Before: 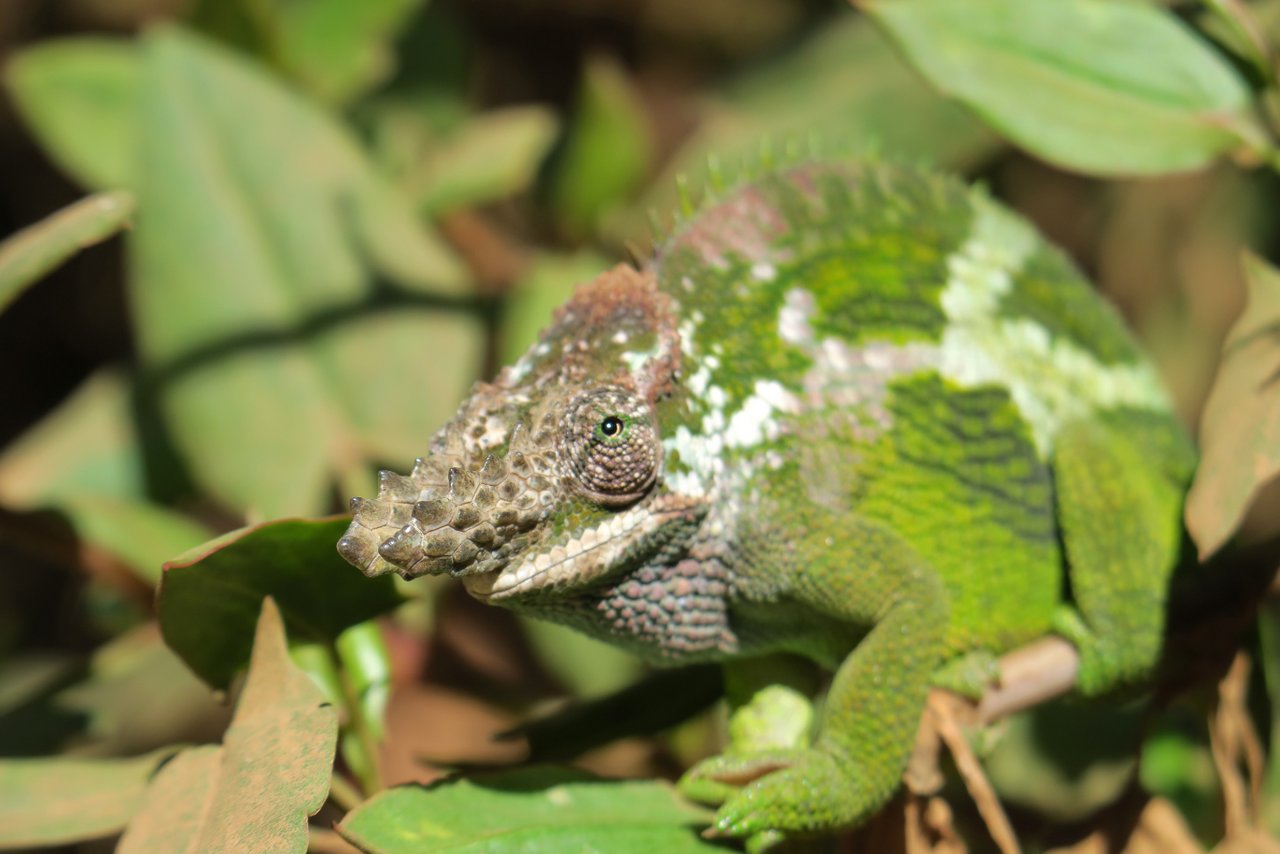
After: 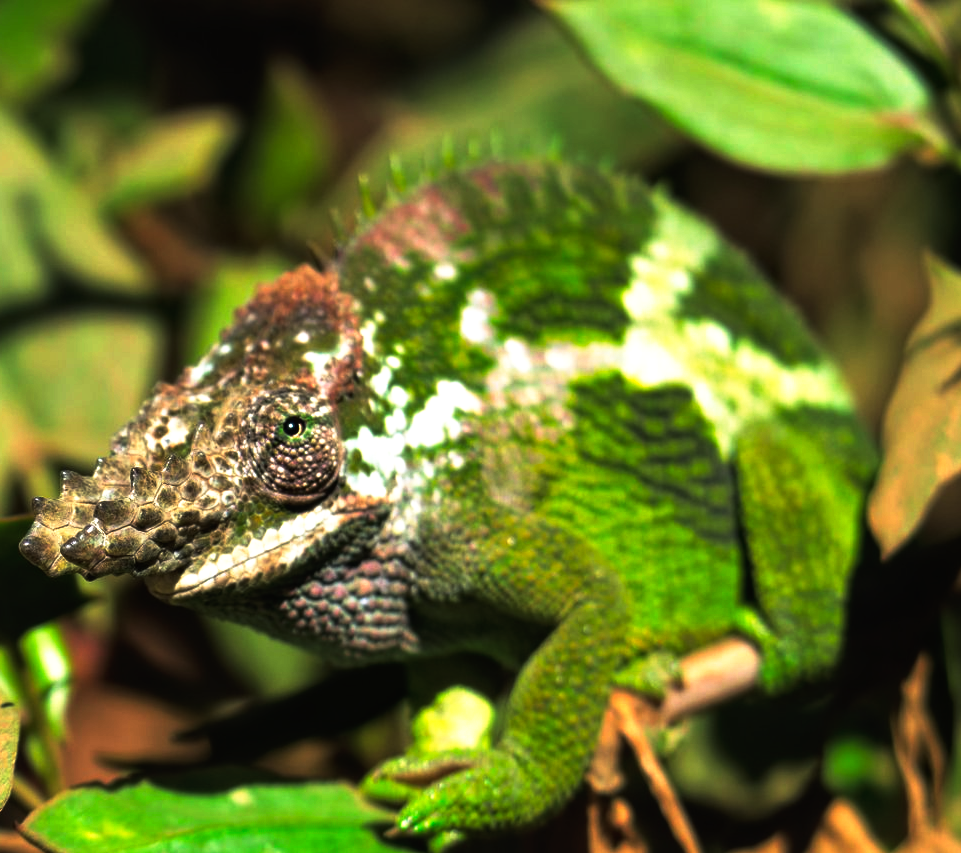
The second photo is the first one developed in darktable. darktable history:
crop and rotate: left 24.865%
tone curve: curves: ch0 [(0.003, 0.023) (0.071, 0.052) (0.236, 0.197) (0.466, 0.557) (0.631, 0.764) (0.806, 0.906) (1, 1)]; ch1 [(0, 0) (0.262, 0.227) (0.417, 0.386) (0.469, 0.467) (0.502, 0.51) (0.528, 0.521) (0.573, 0.555) (0.605, 0.621) (0.644, 0.671) (0.686, 0.728) (0.994, 0.987)]; ch2 [(0, 0) (0.262, 0.188) (0.385, 0.353) (0.427, 0.424) (0.495, 0.502) (0.531, 0.555) (0.583, 0.632) (0.644, 0.748) (1, 1)], preserve colors none
base curve: curves: ch0 [(0, 0) (0.564, 0.291) (0.802, 0.731) (1, 1)], preserve colors none
local contrast: highlights 102%, shadows 99%, detail 119%, midtone range 0.2
tone equalizer: -8 EV -0.428 EV, -7 EV -0.423 EV, -6 EV -0.357 EV, -5 EV -0.197 EV, -3 EV 0.213 EV, -2 EV 0.324 EV, -1 EV 0.372 EV, +0 EV 0.447 EV, edges refinement/feathering 500, mask exposure compensation -1.57 EV, preserve details no
